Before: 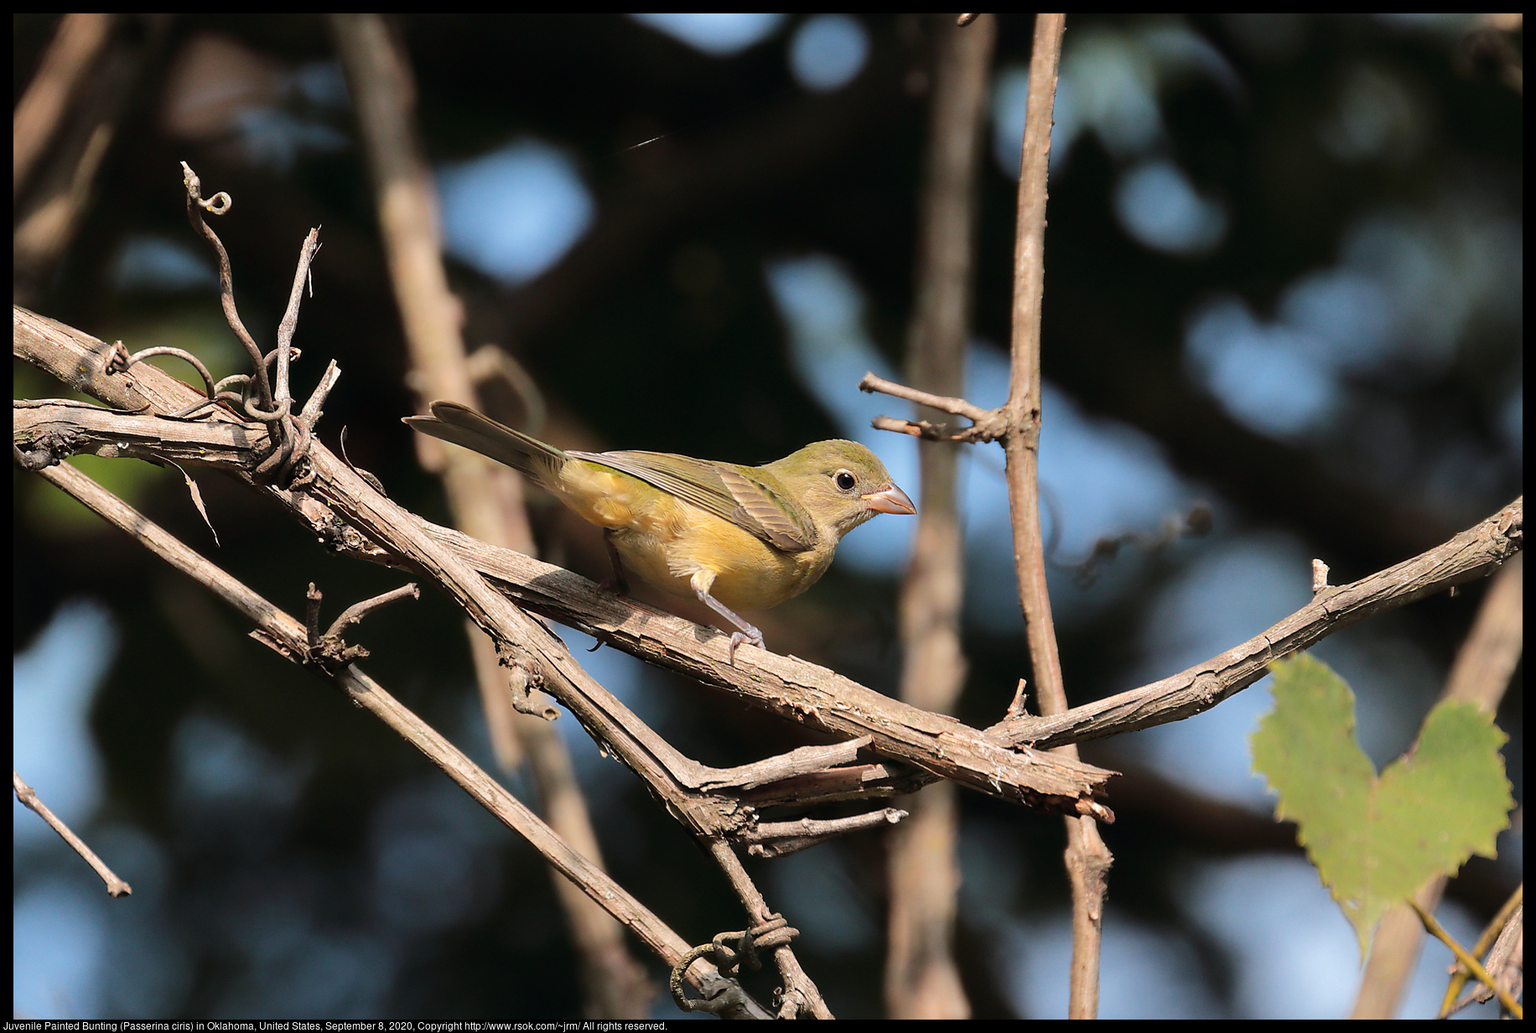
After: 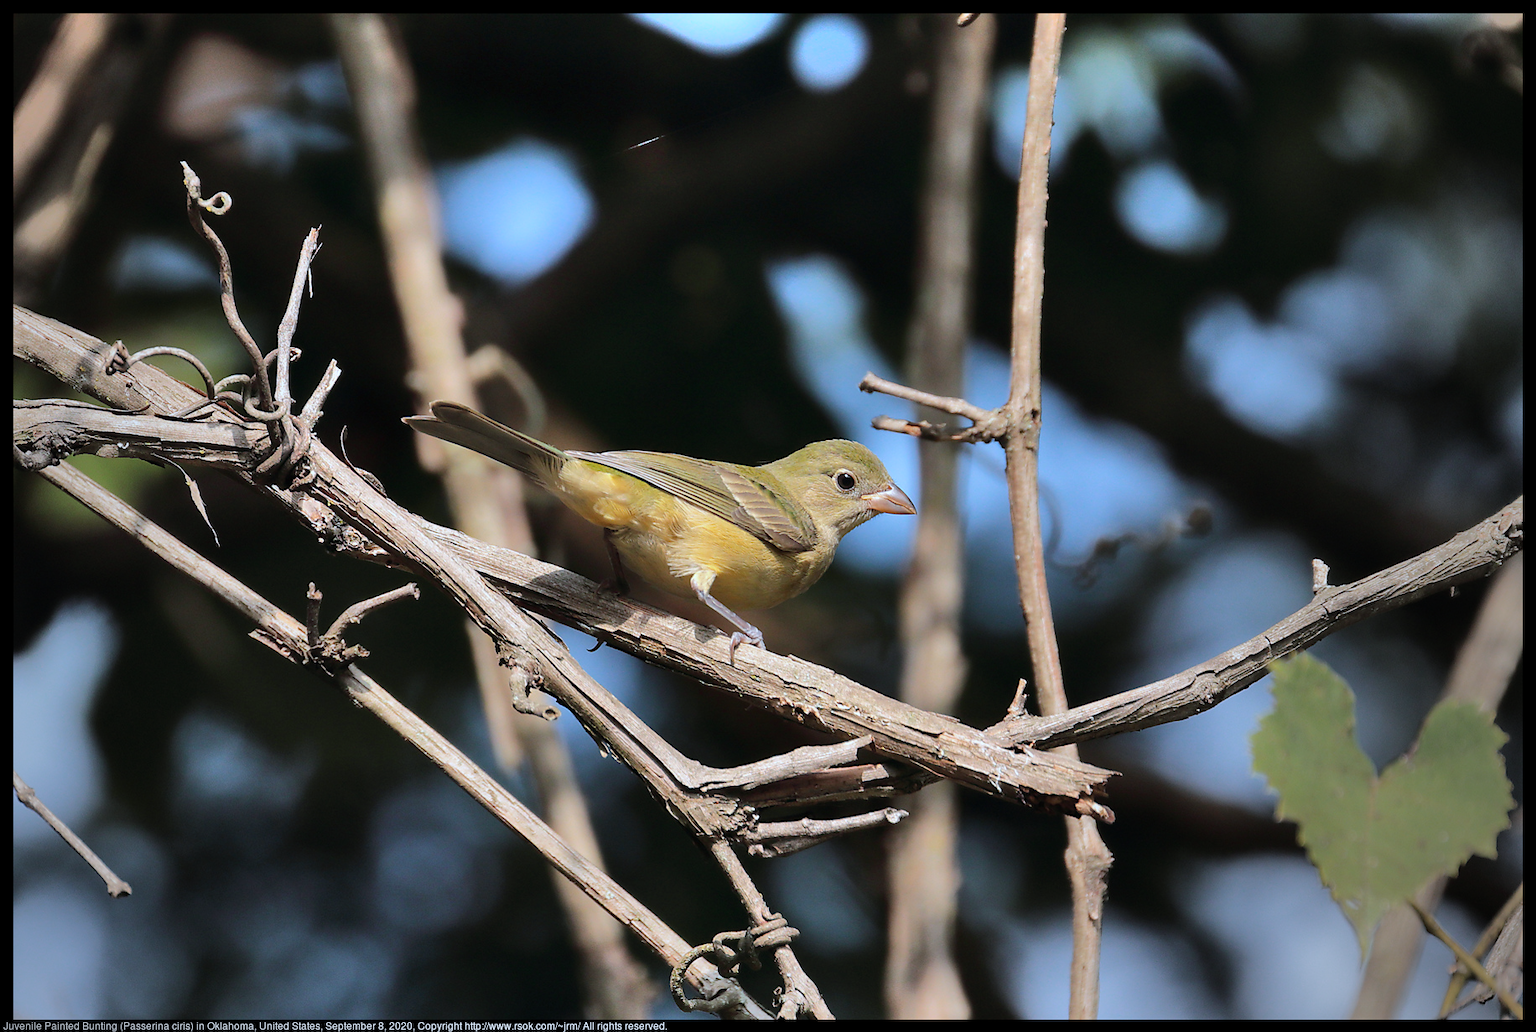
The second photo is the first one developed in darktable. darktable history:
vignetting: fall-off start 72.14%, fall-off radius 108.07%, brightness -0.713, saturation -0.488, center (-0.054, -0.359), width/height ratio 0.729
shadows and highlights: shadows 49, highlights -41, soften with gaussian
white balance: red 0.924, blue 1.095
